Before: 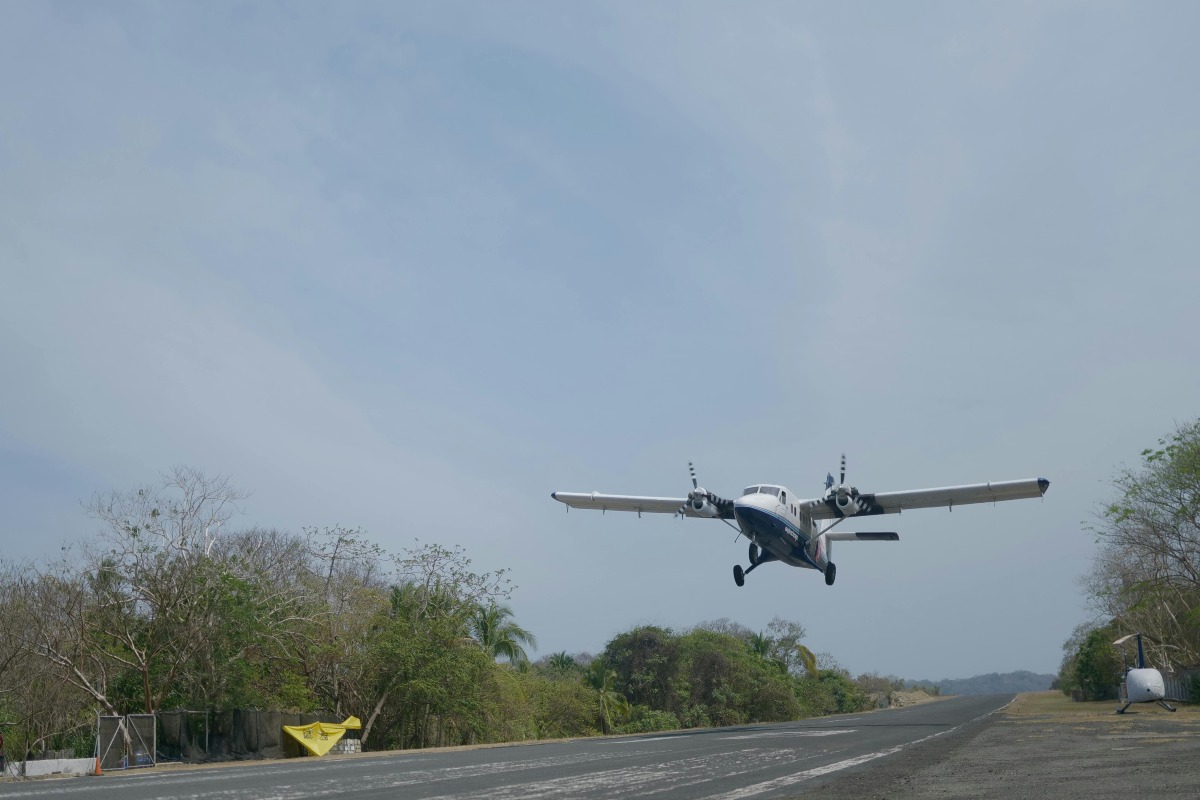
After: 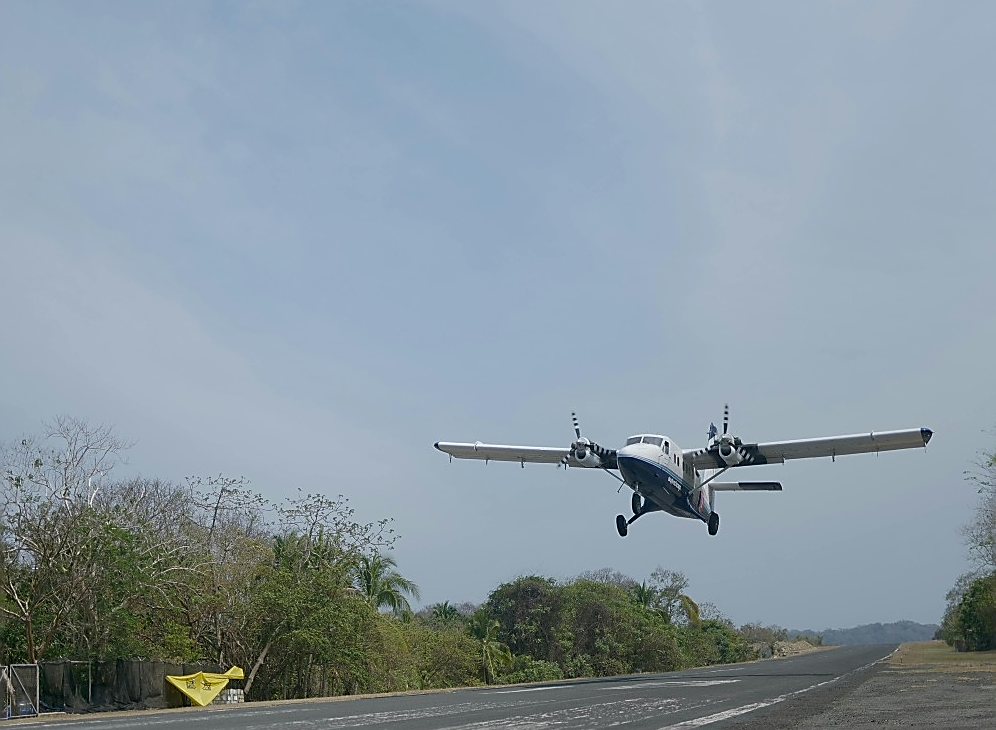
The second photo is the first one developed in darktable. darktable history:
sharpen: radius 1.39, amount 1.247, threshold 0.624
crop: left 9.762%, top 6.342%, right 7.234%, bottom 2.361%
